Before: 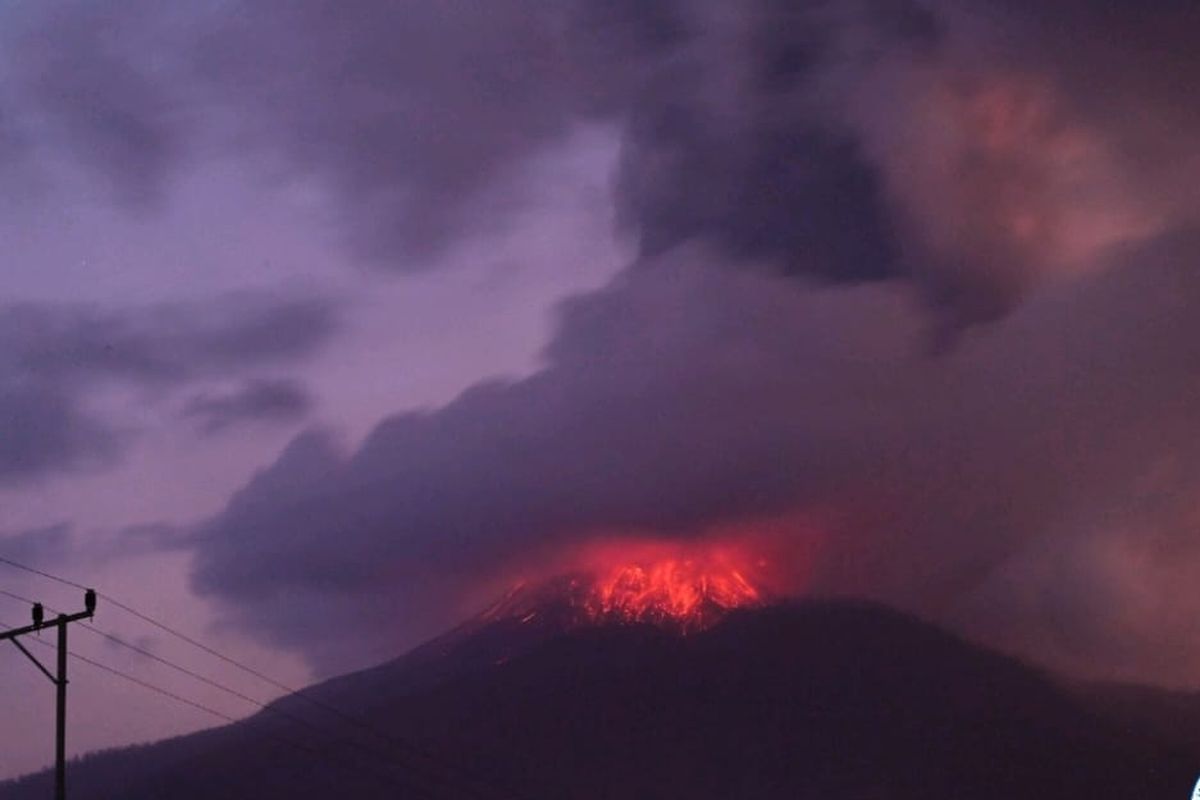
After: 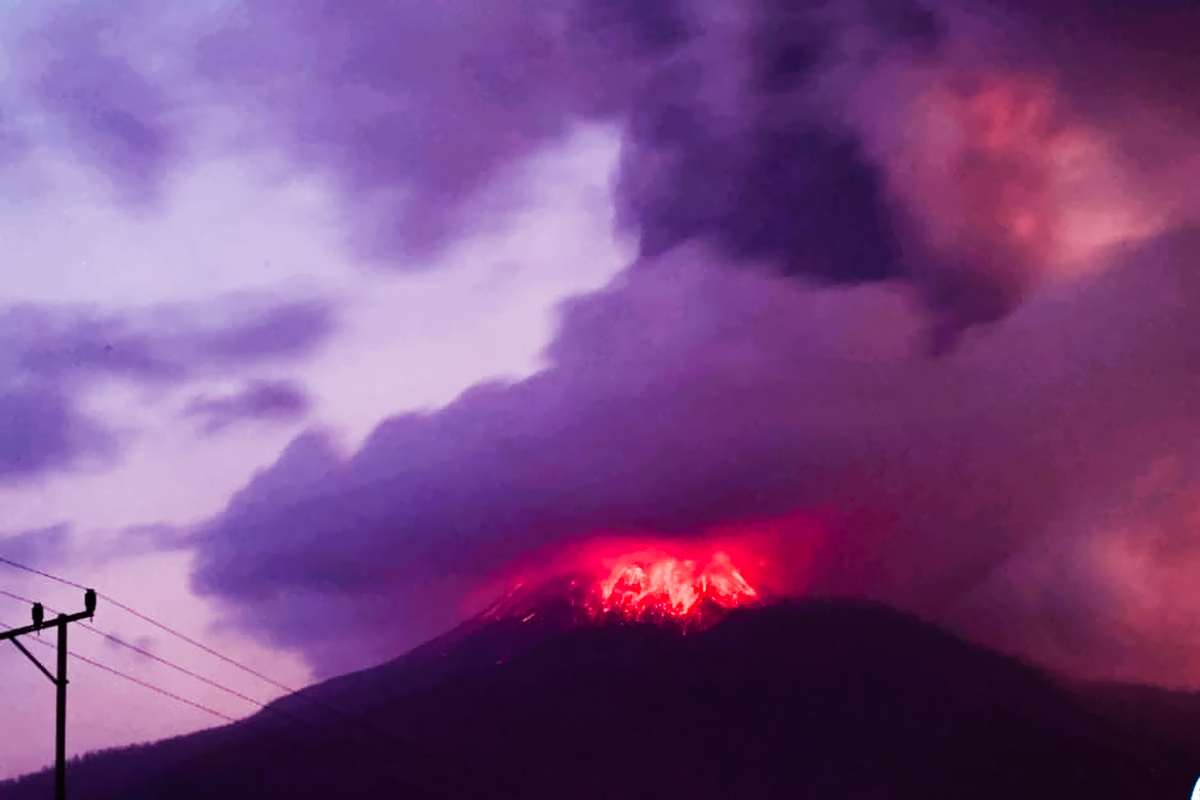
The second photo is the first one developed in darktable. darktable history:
color balance rgb: perceptual saturation grading › highlights -29.58%, perceptual saturation grading › mid-tones 29.47%, perceptual saturation grading › shadows 59.73%, perceptual brilliance grading › global brilliance -17.79%, perceptual brilliance grading › highlights 28.73%, global vibrance 15.44%
denoise (profiled): preserve shadows 1.28, scattering 0.021, a [-1, 0, 0], compensate highlight preservation false
exposure: exposure 1 EV, compensate highlight preservation false
lens correction: correction method embedded metadata, scale 1.01, crop 1, focal 35, aperture 1.8, distance 0.827, camera "ILCE-7M4", lens "FE 35mm f/1.8"
sigmoid: contrast 1.8
